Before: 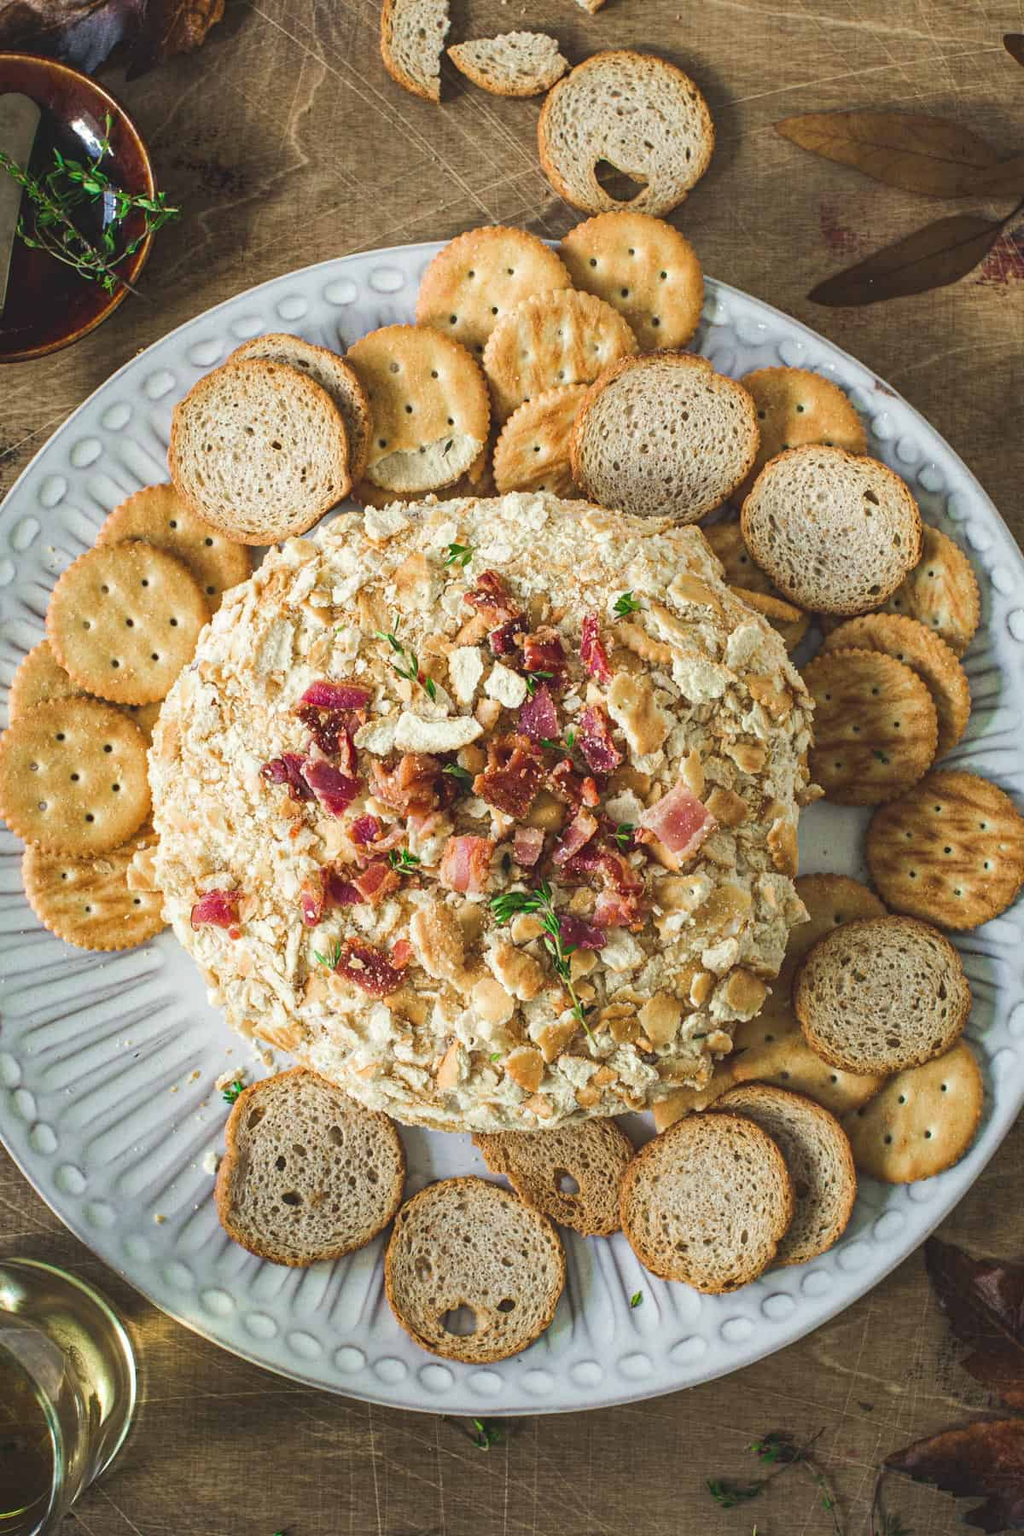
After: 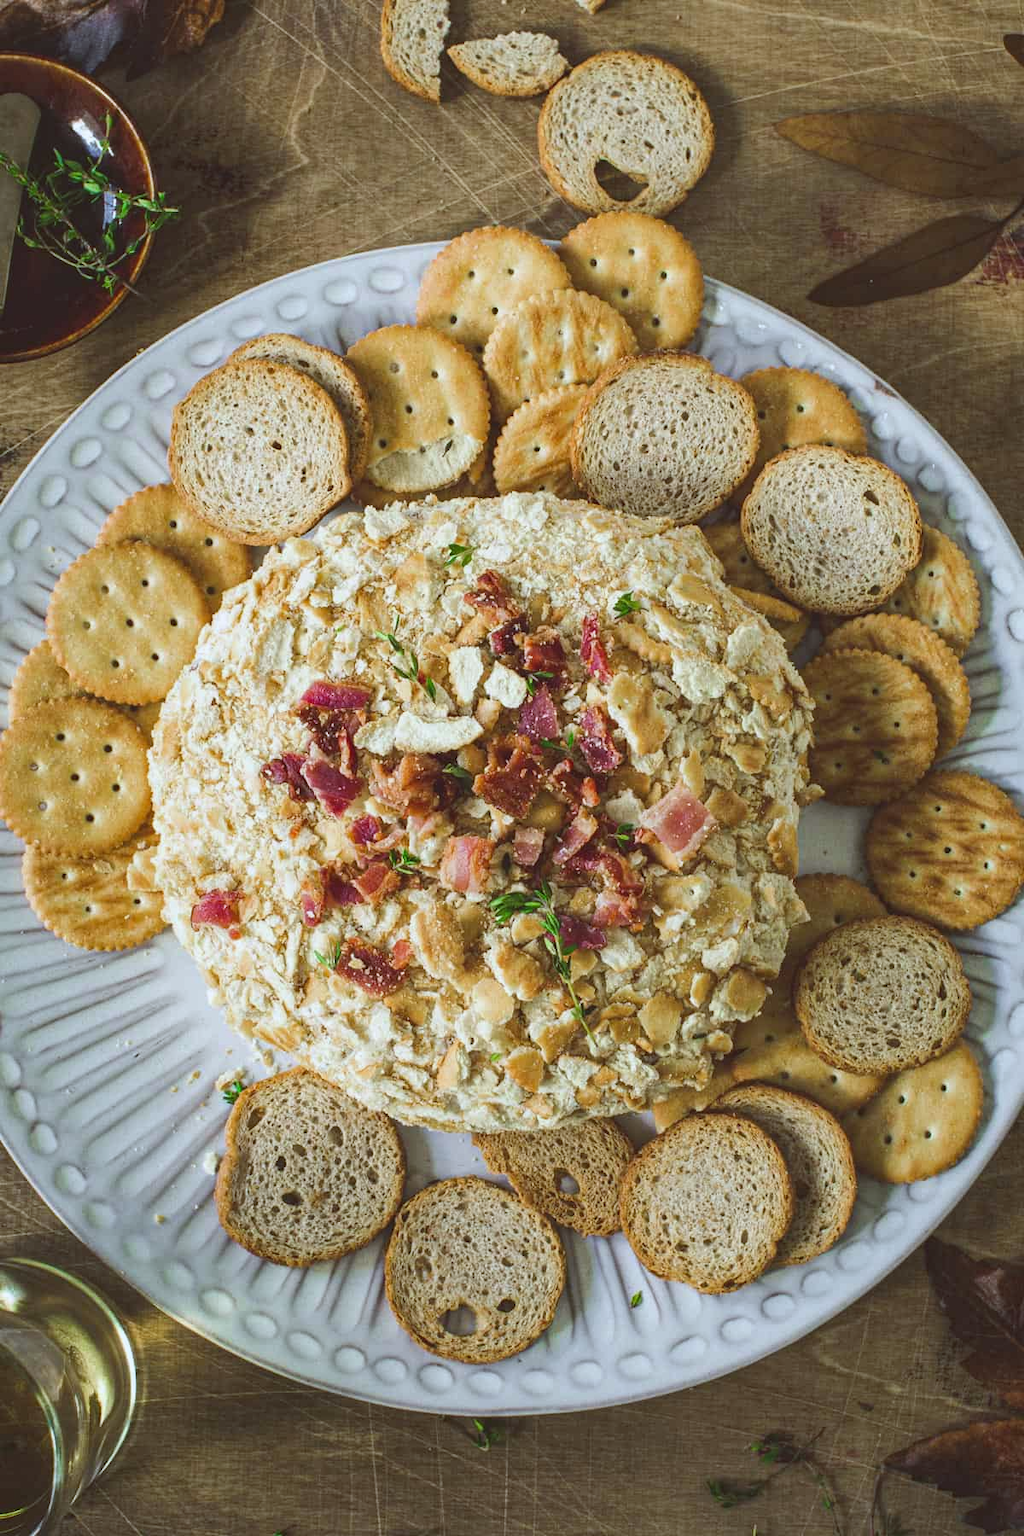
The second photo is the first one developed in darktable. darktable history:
color balance: lift [1.005, 1.002, 0.998, 0.998], gamma [1, 1.021, 1.02, 0.979], gain [0.923, 1.066, 1.056, 0.934]
white balance: red 0.926, green 1.003, blue 1.133
